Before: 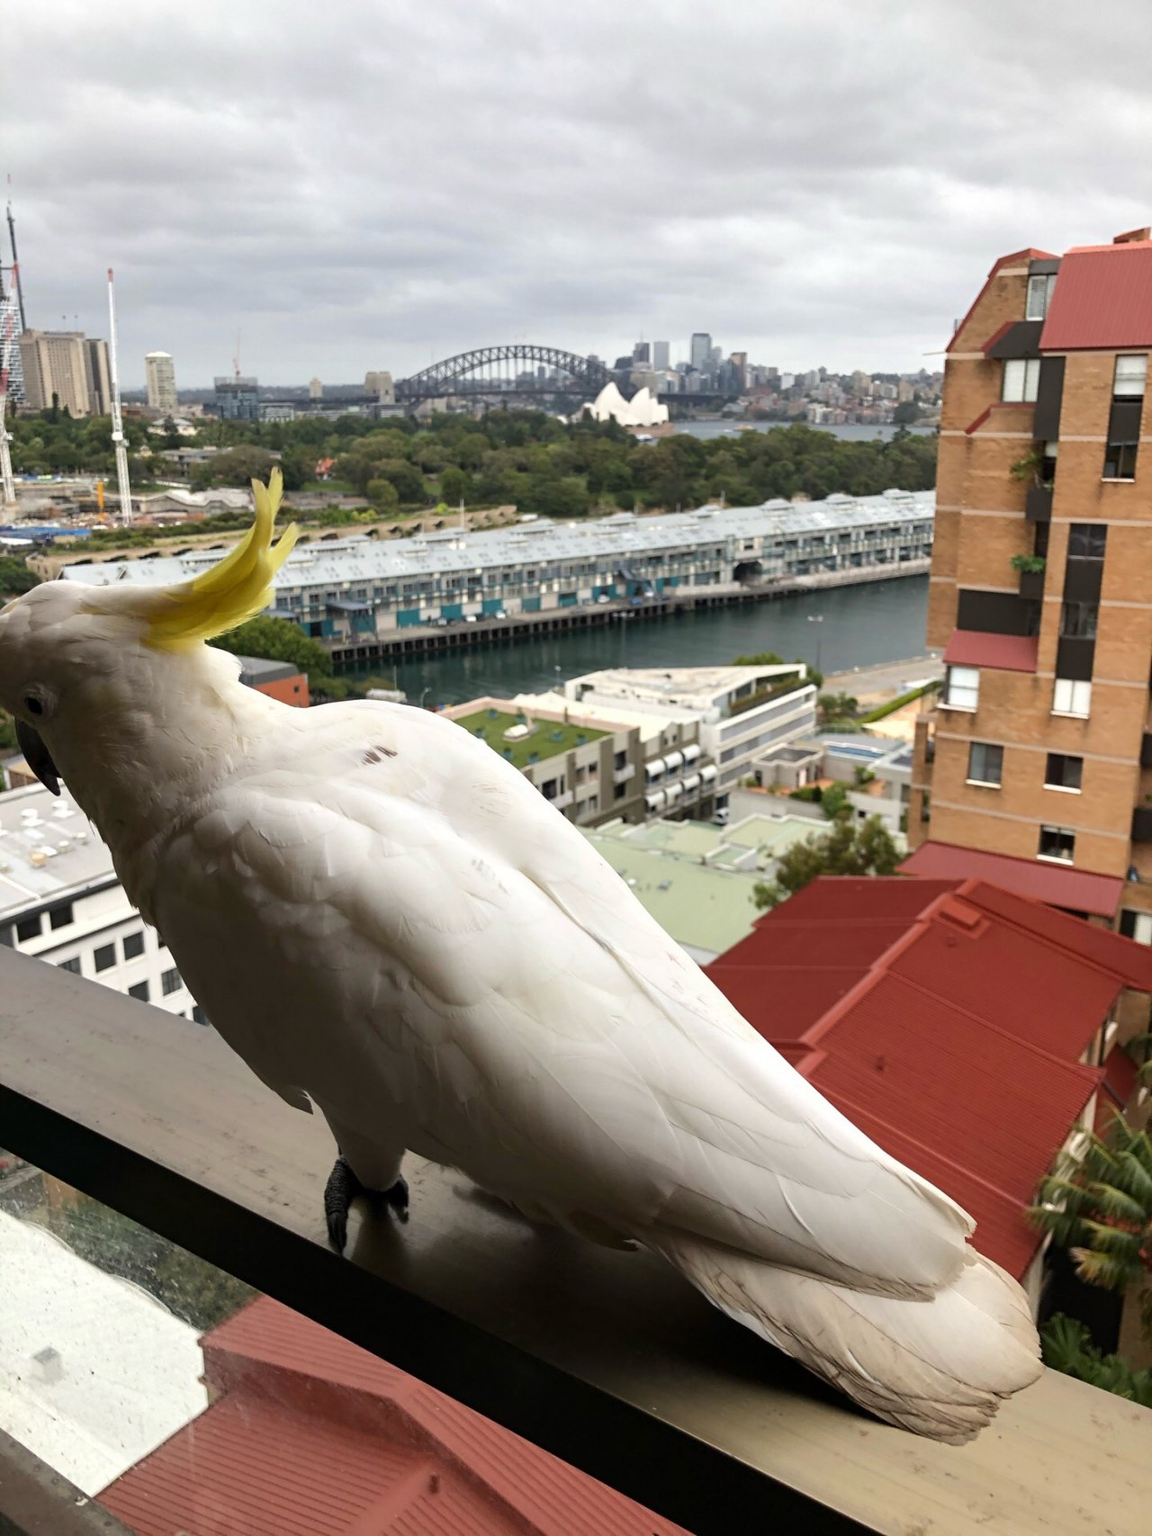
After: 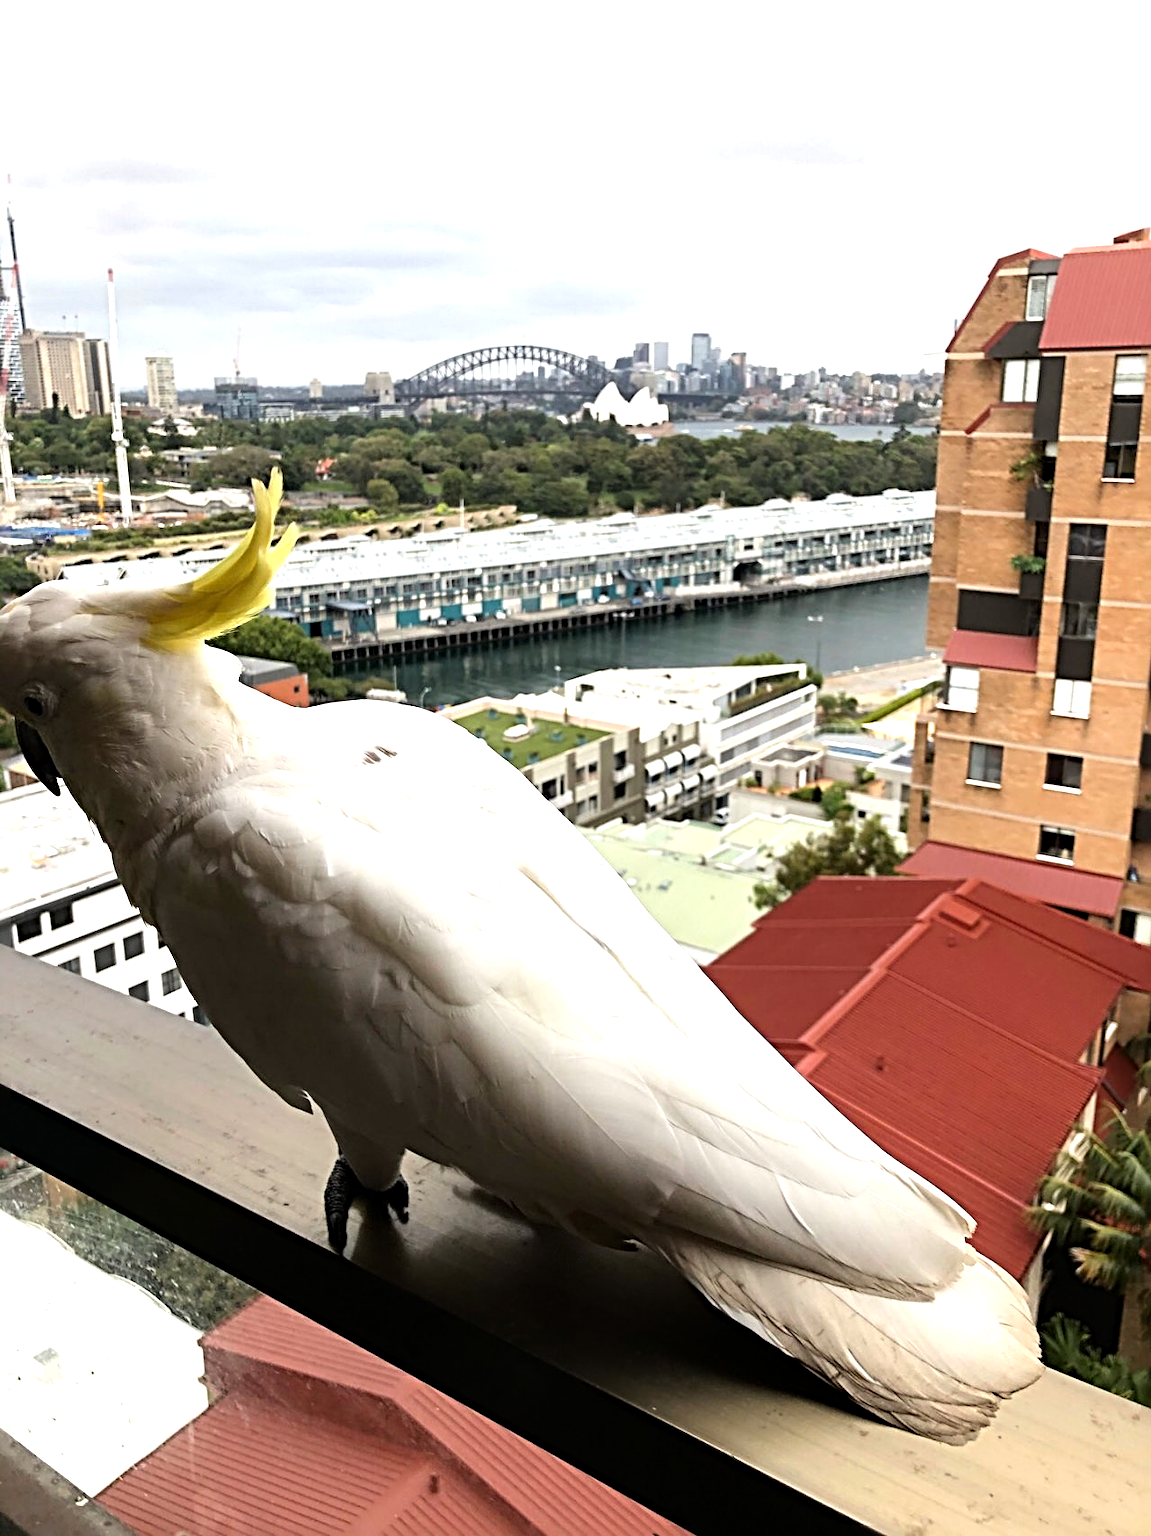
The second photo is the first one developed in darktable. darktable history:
tone equalizer: -8 EV -0.747 EV, -7 EV -0.74 EV, -6 EV -0.609 EV, -5 EV -0.367 EV, -3 EV 0.392 EV, -2 EV 0.6 EV, -1 EV 0.696 EV, +0 EV 0.727 EV
sharpen: radius 4.926
